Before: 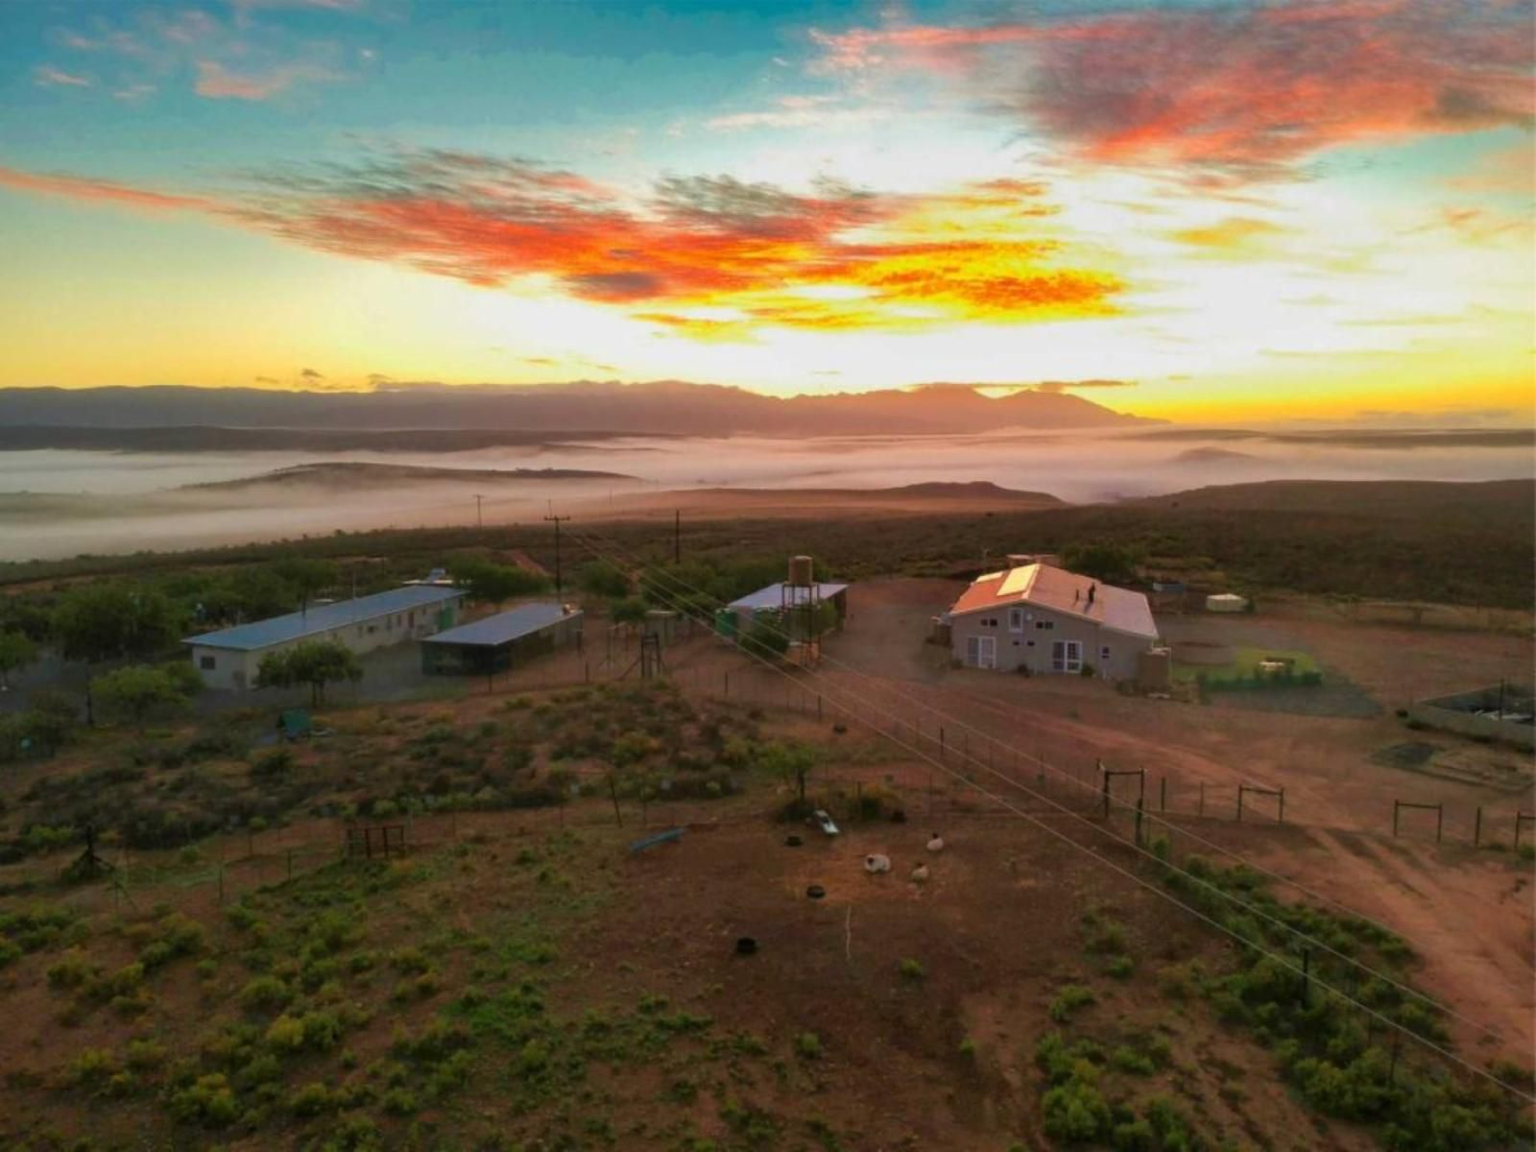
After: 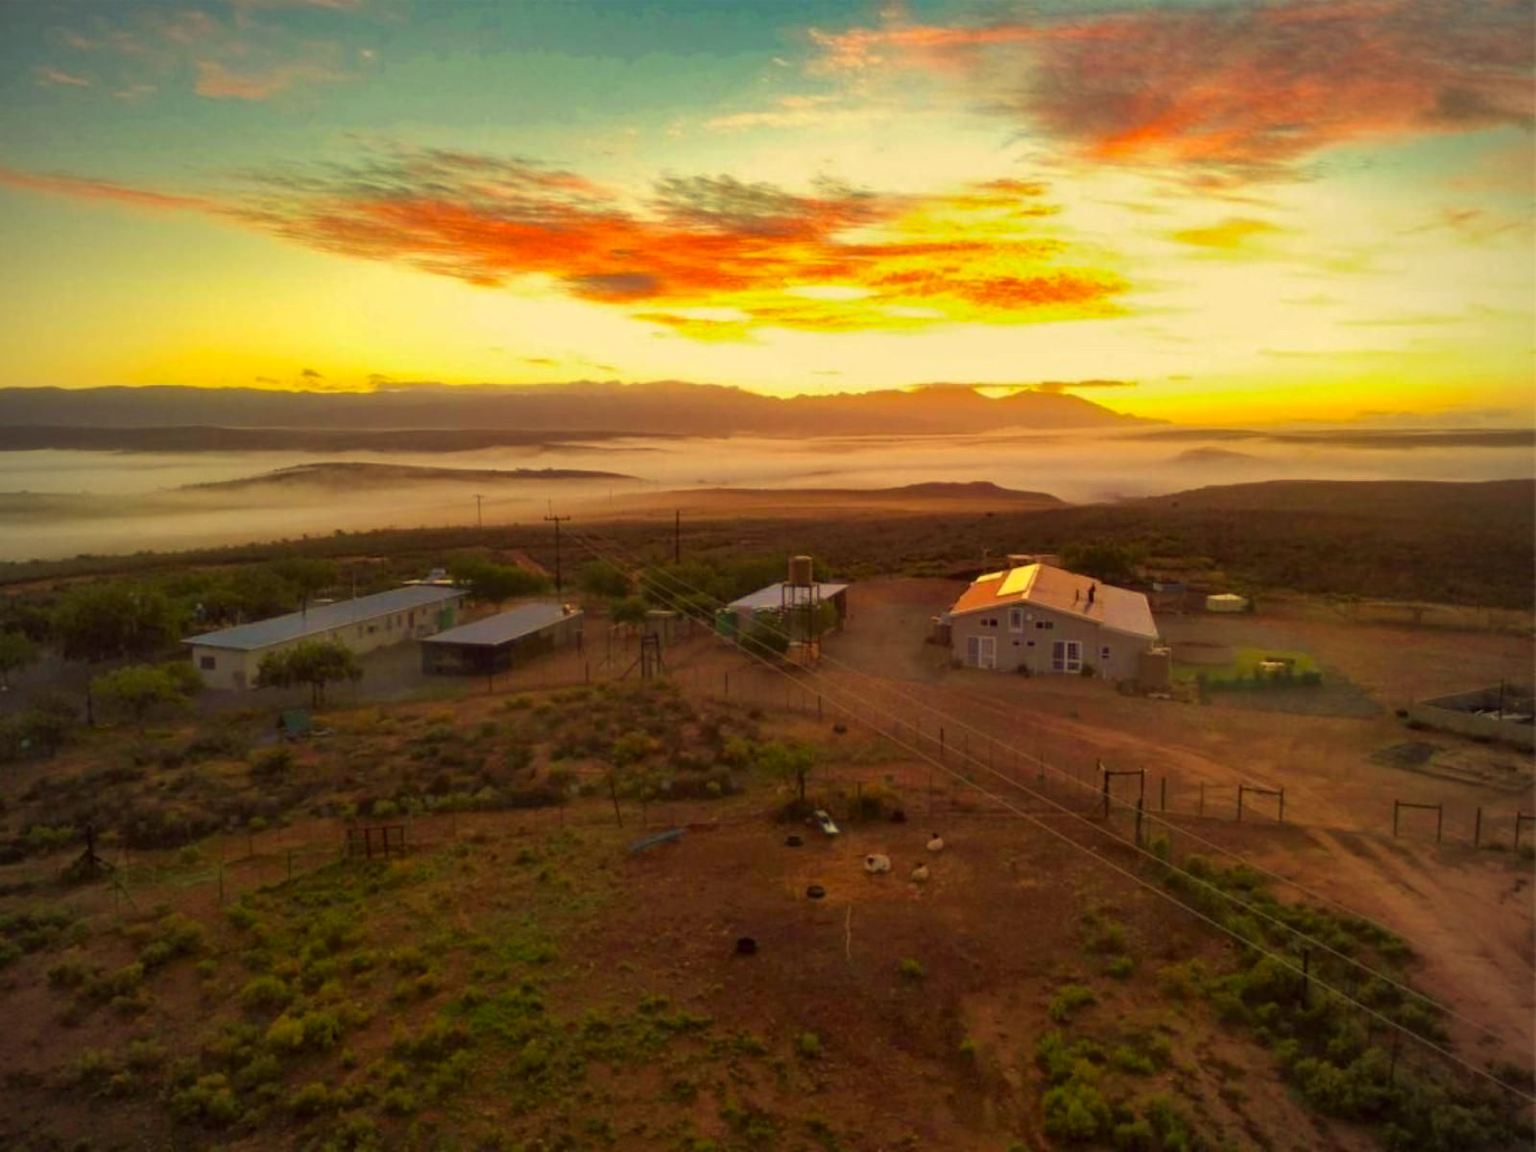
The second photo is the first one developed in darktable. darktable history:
vignetting: fall-off radius 60.92%
color correction: highlights a* -0.482, highlights b* 40, shadows a* 9.8, shadows b* -0.161
